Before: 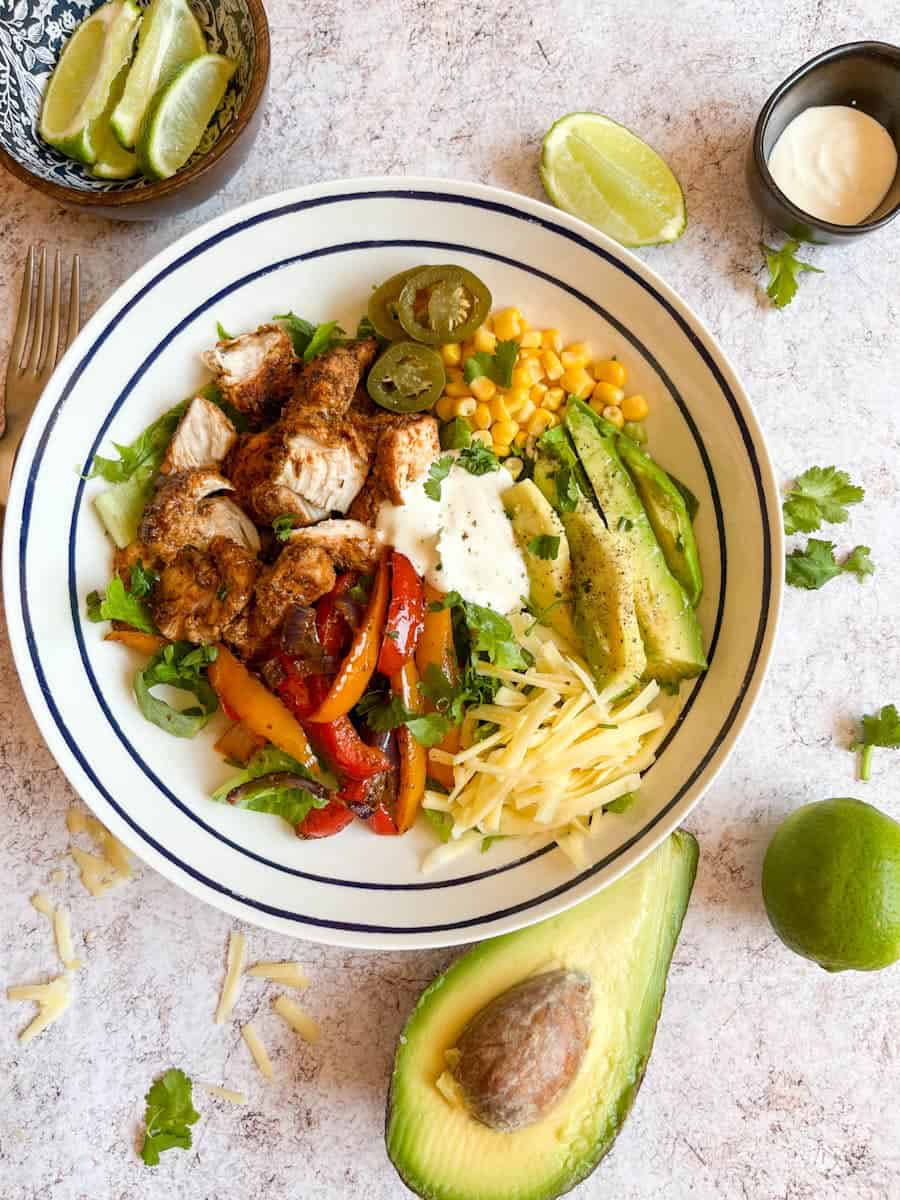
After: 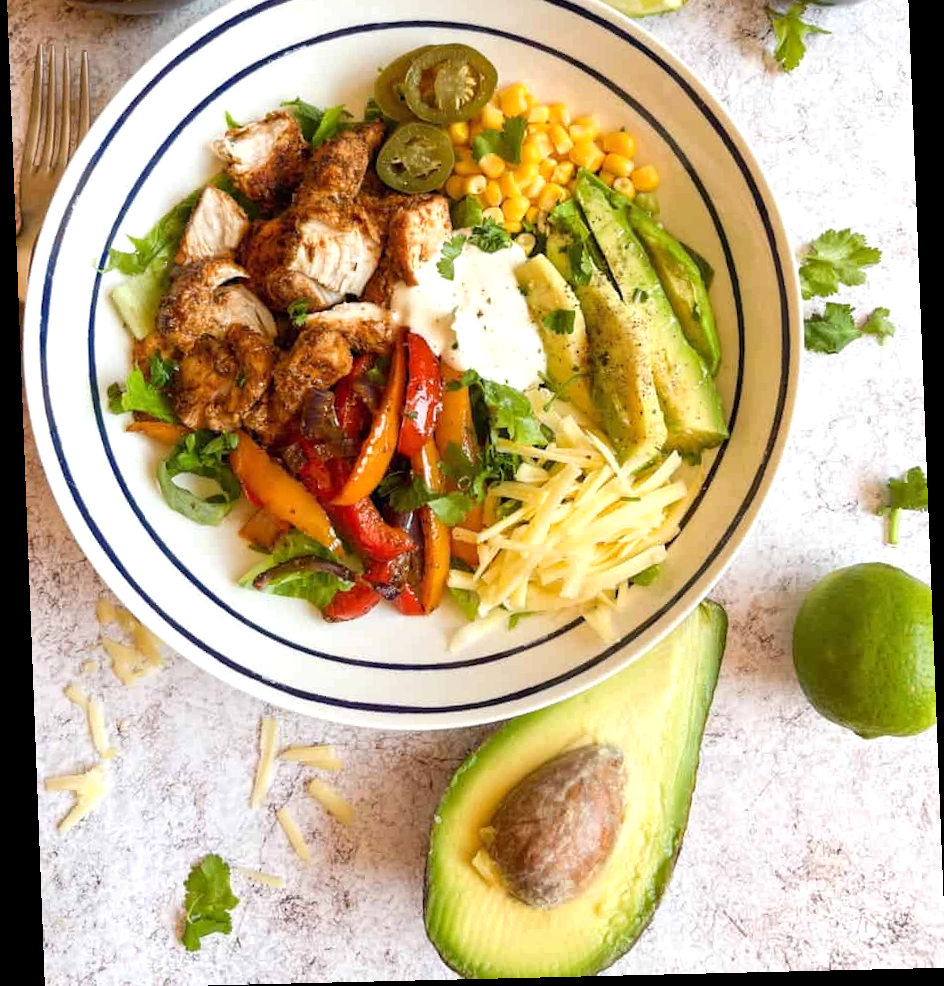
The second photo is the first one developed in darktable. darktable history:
rotate and perspective: rotation -2.22°, lens shift (horizontal) -0.022, automatic cropping off
crop and rotate: top 19.998%
exposure: exposure 0.236 EV, compensate highlight preservation false
